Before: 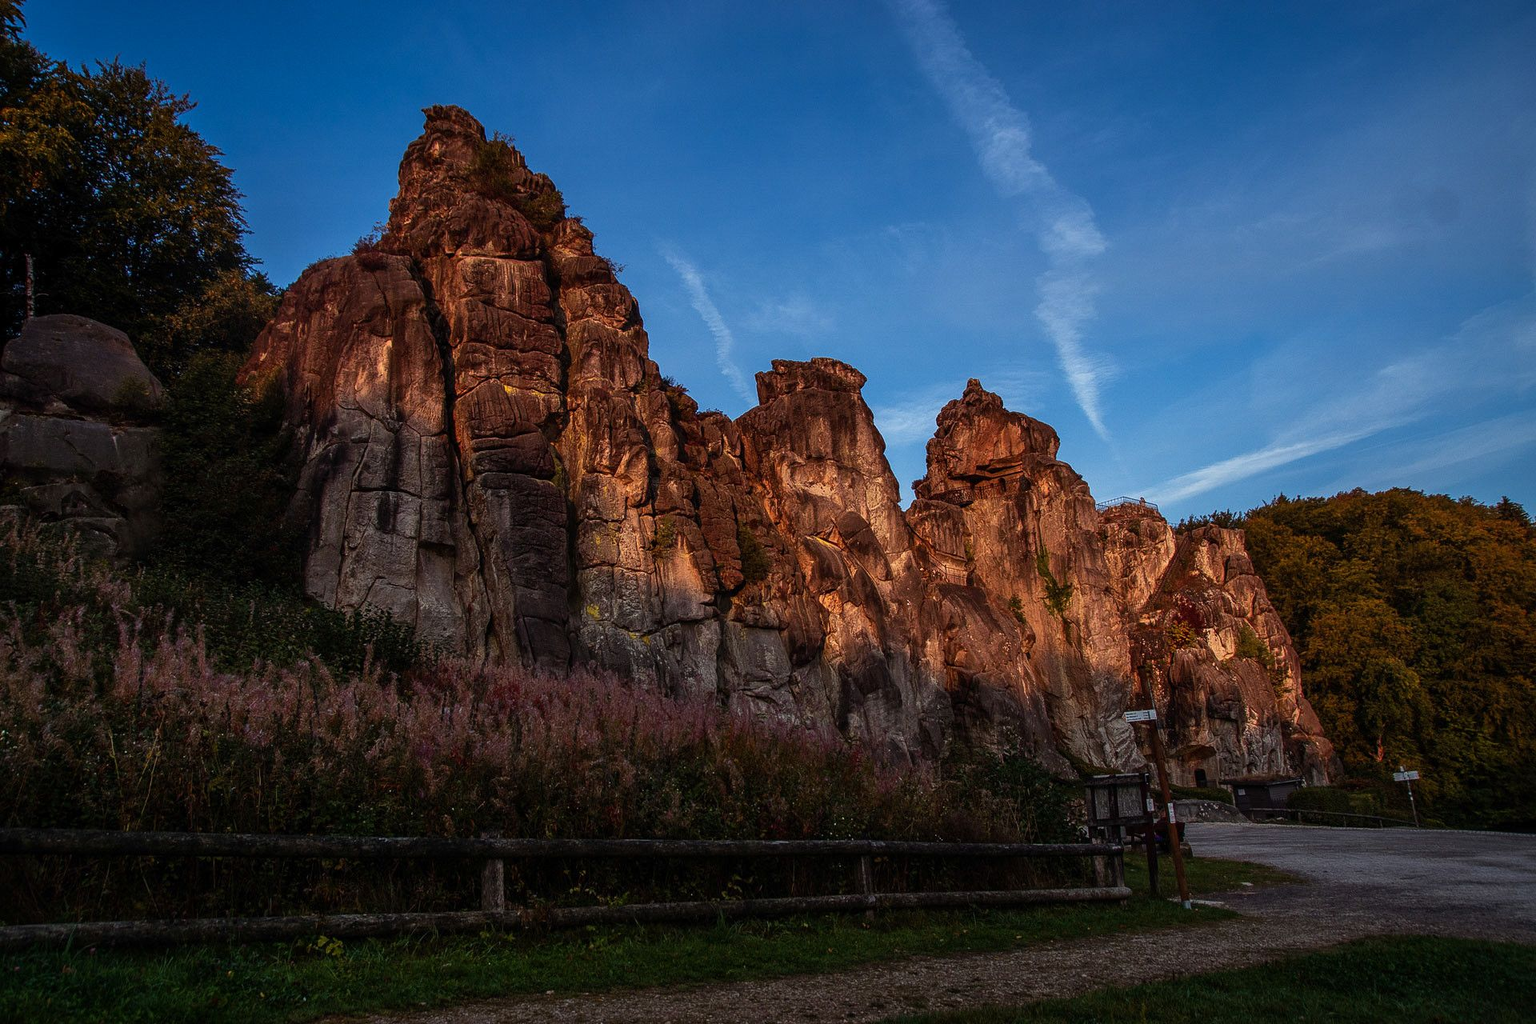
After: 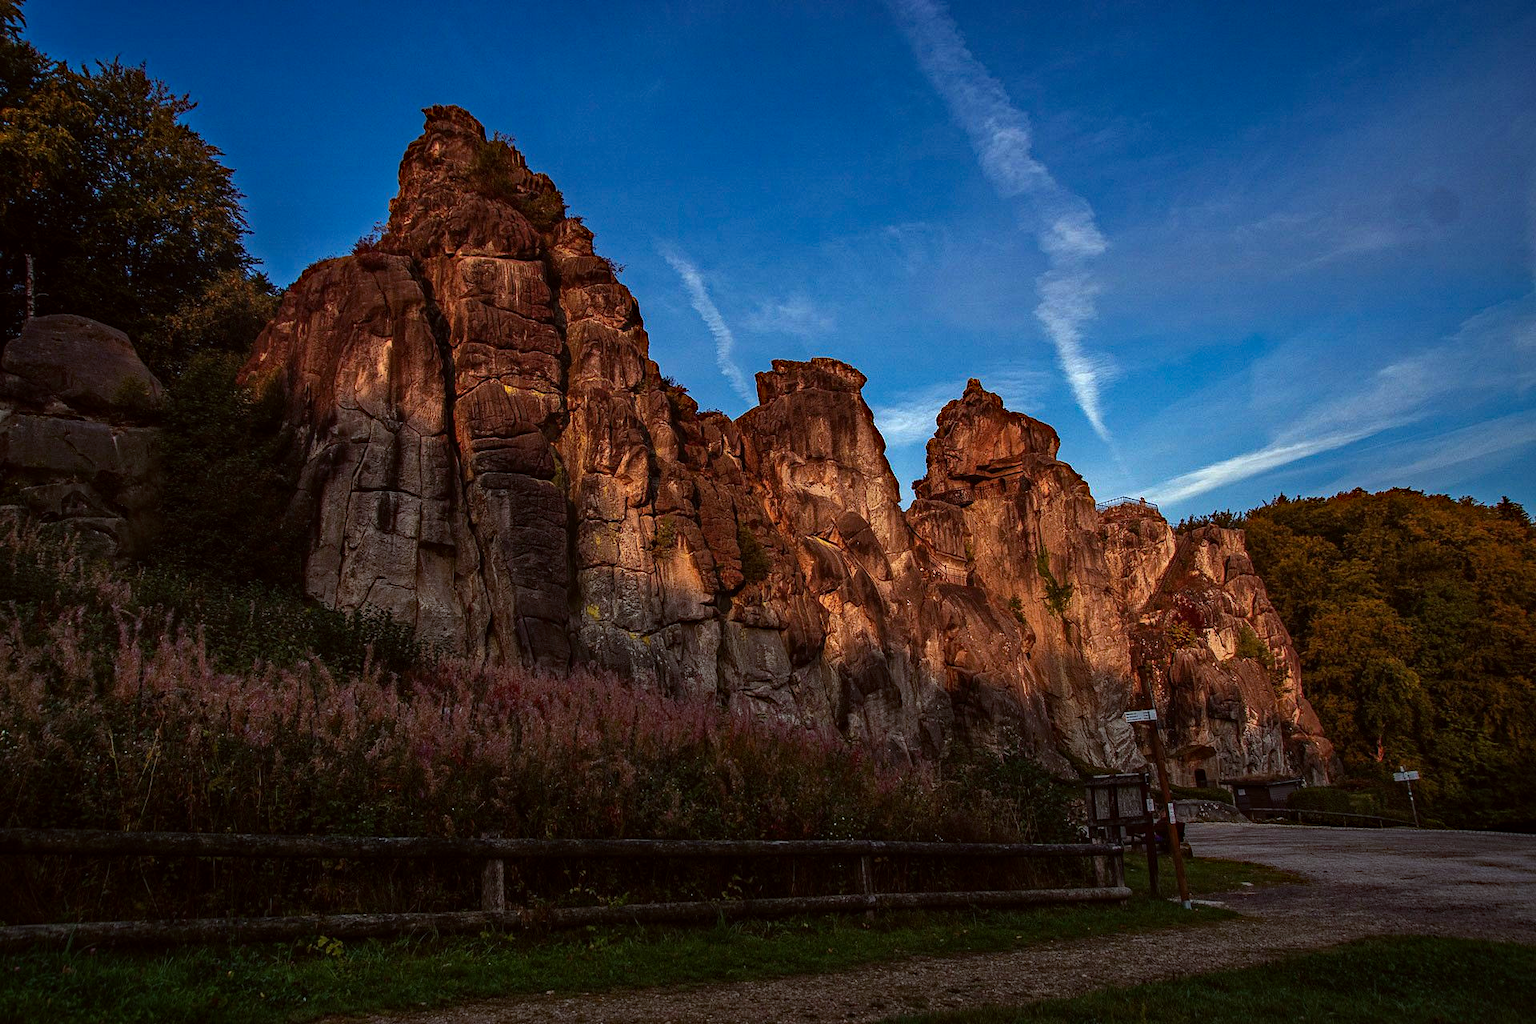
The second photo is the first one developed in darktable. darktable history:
color correction: highlights a* -2.73, highlights b* -2.09, shadows a* 2.41, shadows b* 2.73
haze removal: strength 0.53, distance 0.925, compatibility mode true, adaptive false
